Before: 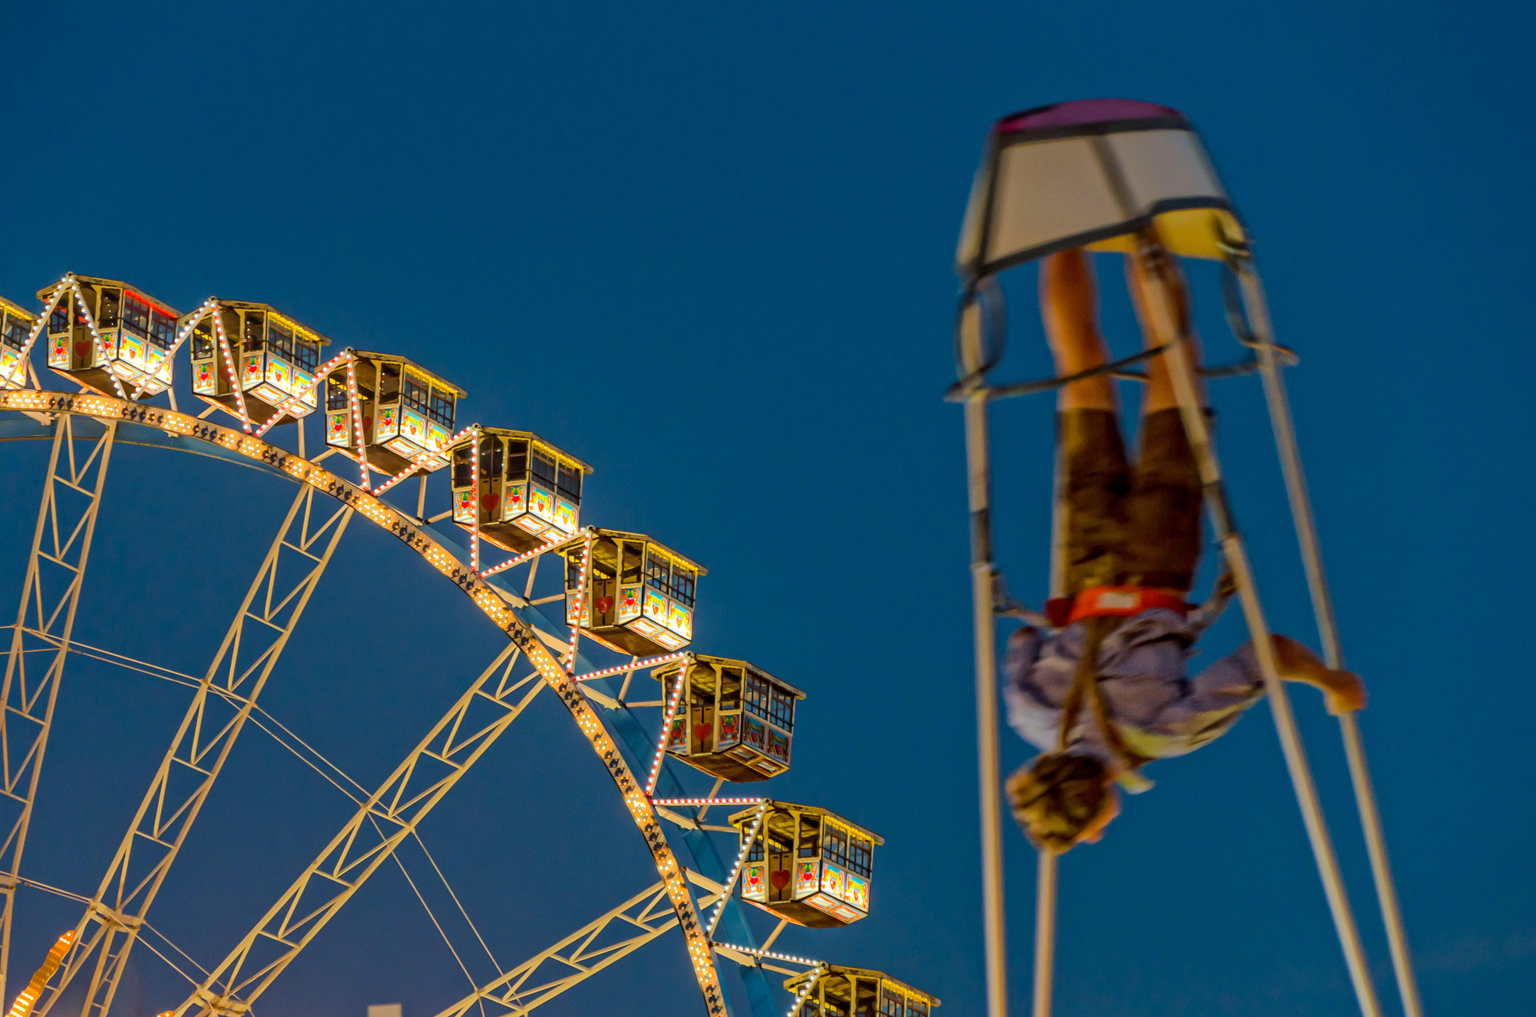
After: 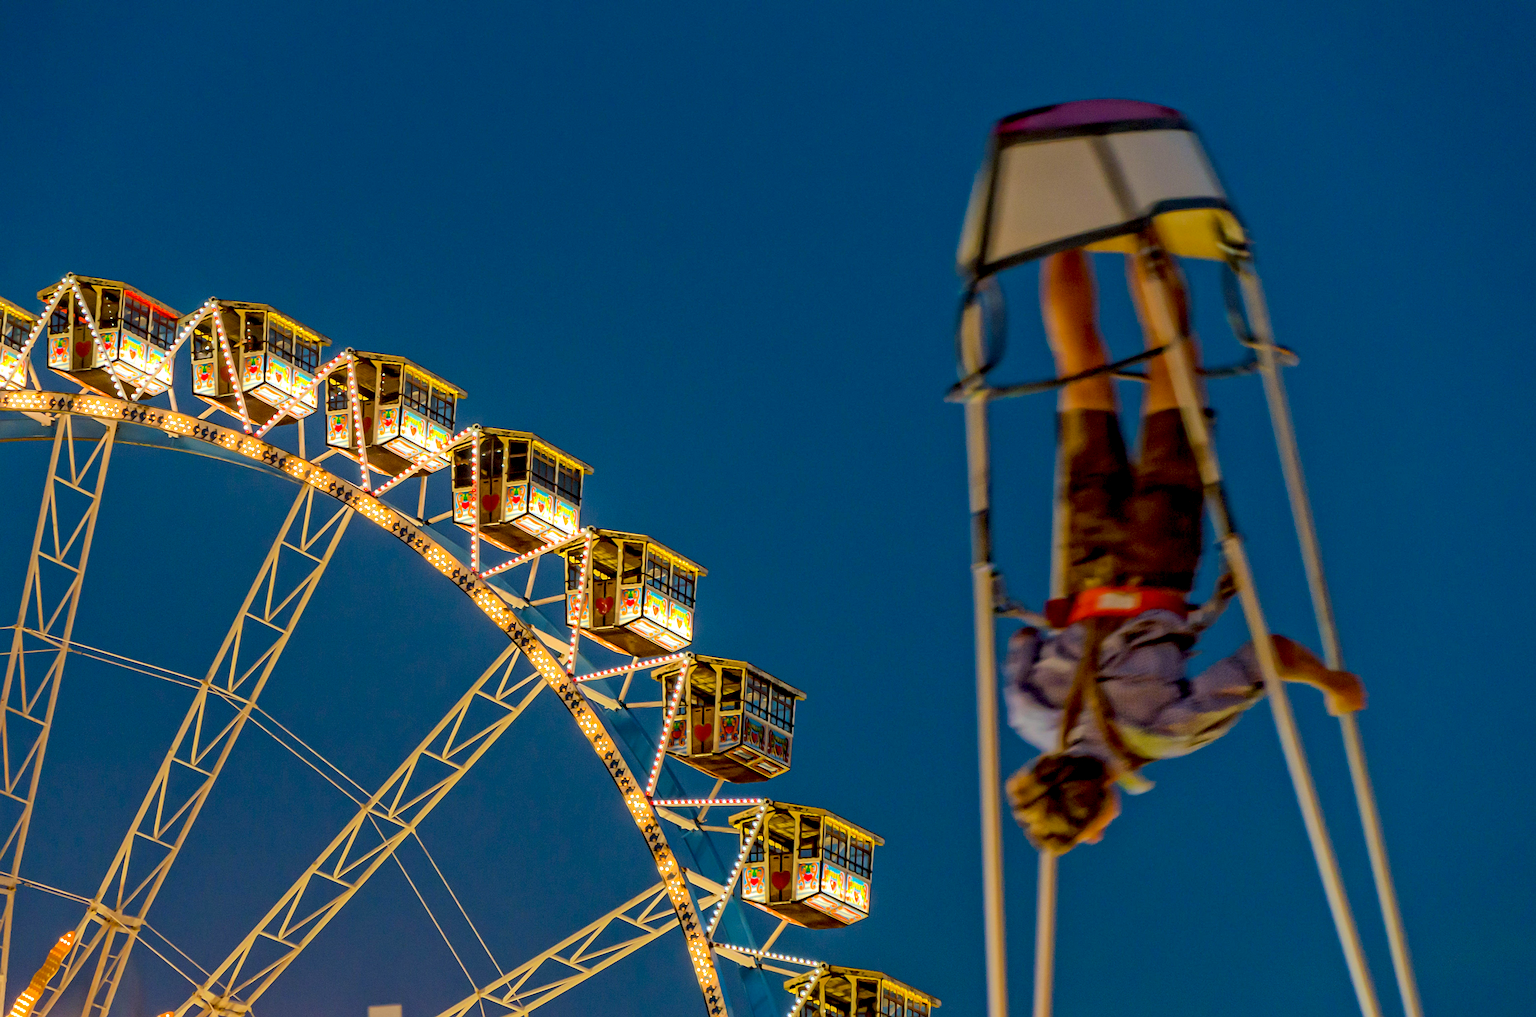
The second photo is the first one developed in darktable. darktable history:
sharpen: on, module defaults
exposure: black level correction 0.01, exposure 0.107 EV, compensate exposure bias true, compensate highlight preservation false
